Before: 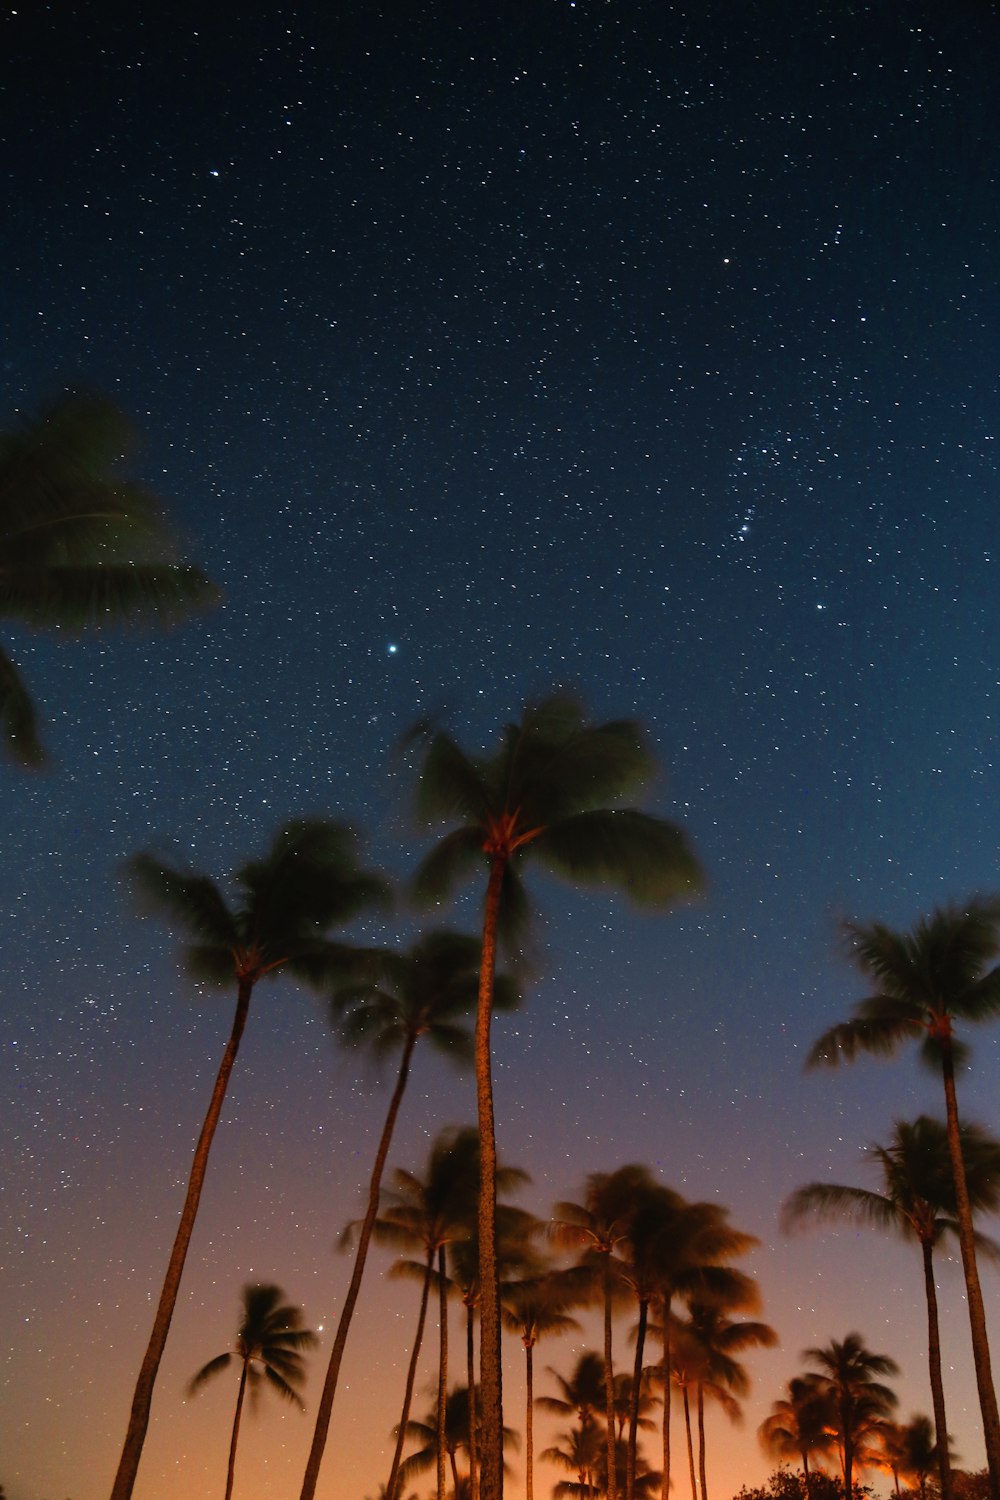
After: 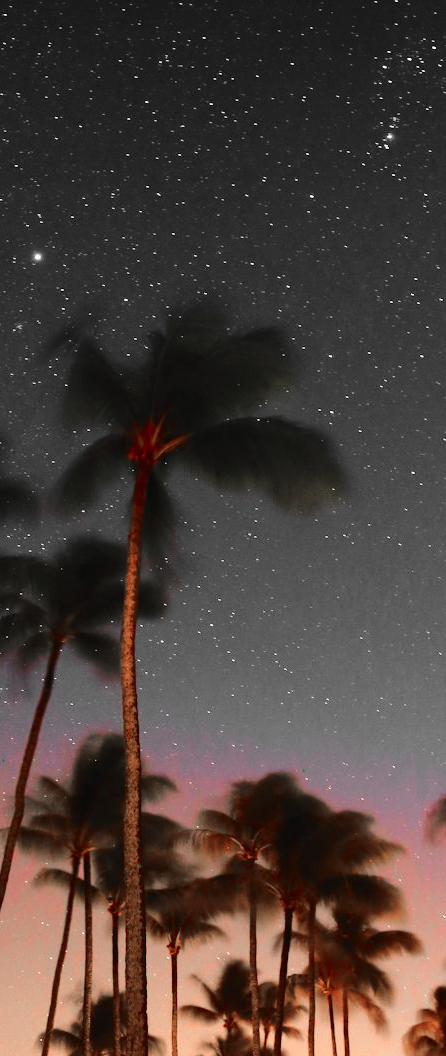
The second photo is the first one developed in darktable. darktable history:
base curve: curves: ch0 [(0, 0) (0.028, 0.03) (0.121, 0.232) (0.46, 0.748) (0.859, 0.968) (1, 1)], preserve colors average RGB
crop: left 35.551%, top 26.196%, right 19.808%, bottom 3.39%
color zones: curves: ch1 [(0, 0.831) (0.08, 0.771) (0.157, 0.268) (0.241, 0.207) (0.562, -0.005) (0.714, -0.013) (0.876, 0.01) (1, 0.831)]
